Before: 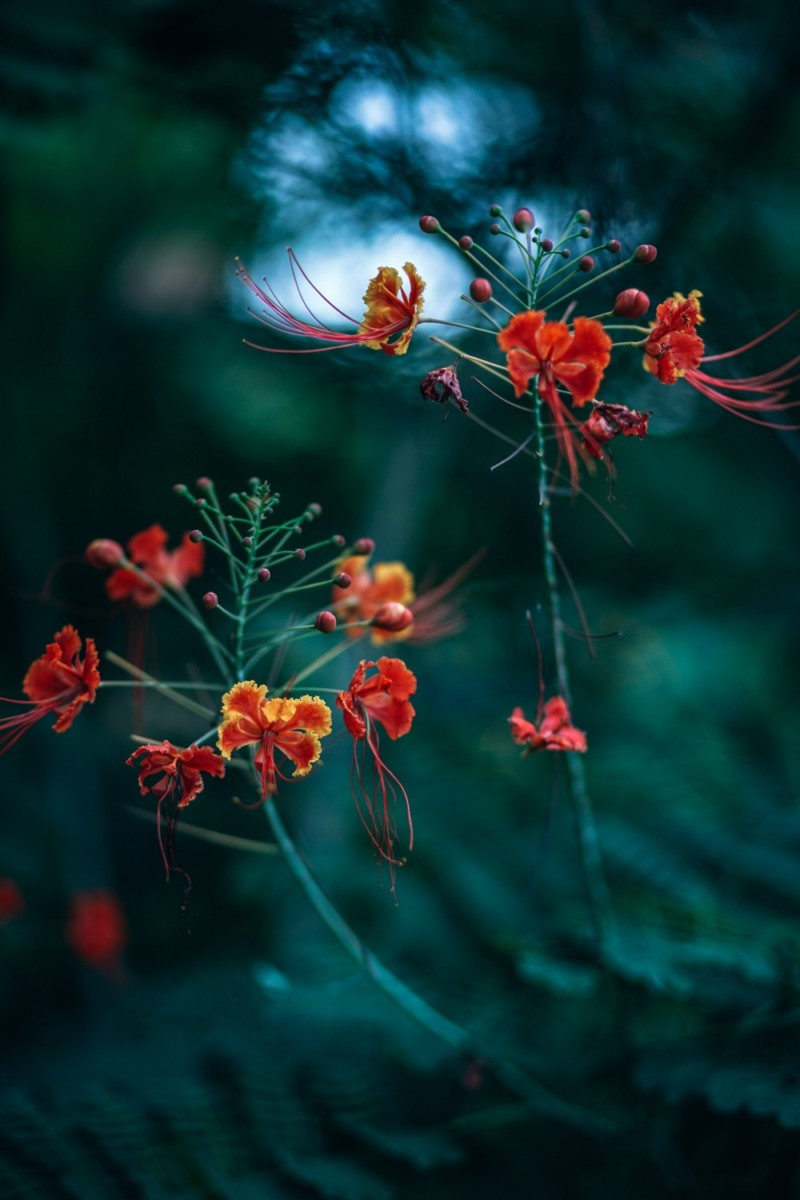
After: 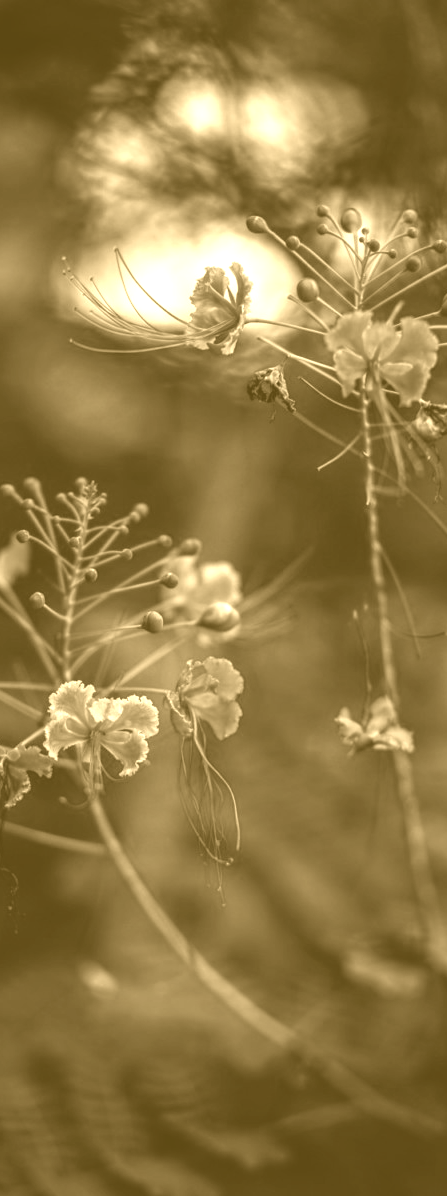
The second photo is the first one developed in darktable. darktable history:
crop: left 21.674%, right 22.086%
colorize: hue 36°, source mix 100%
